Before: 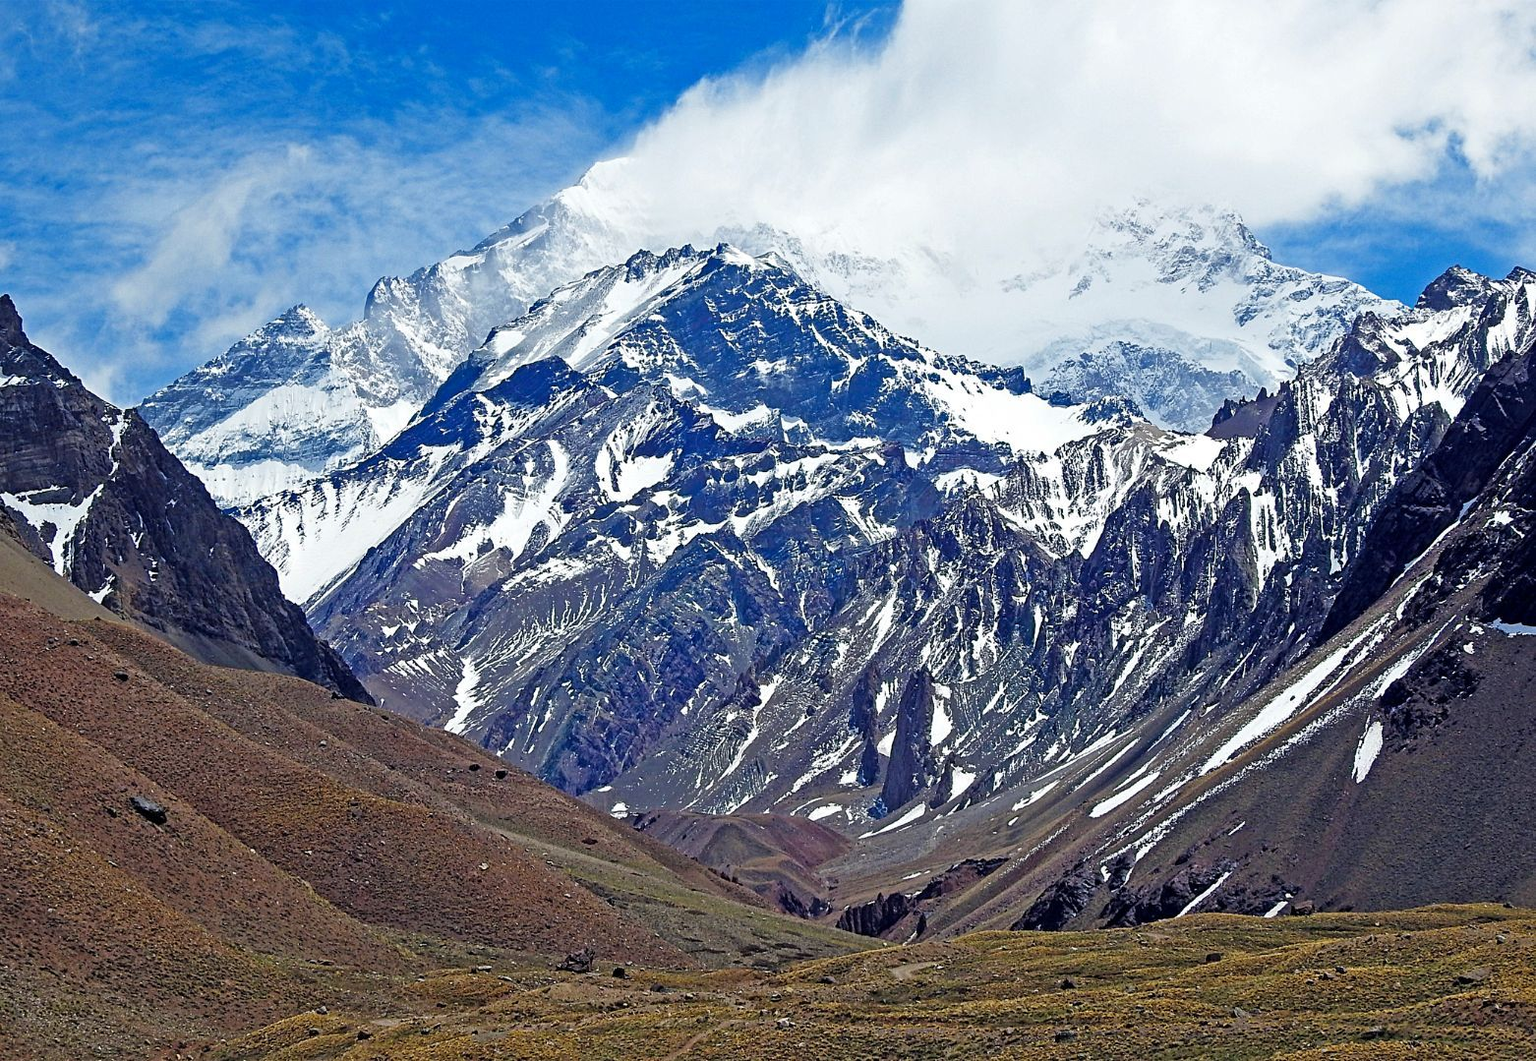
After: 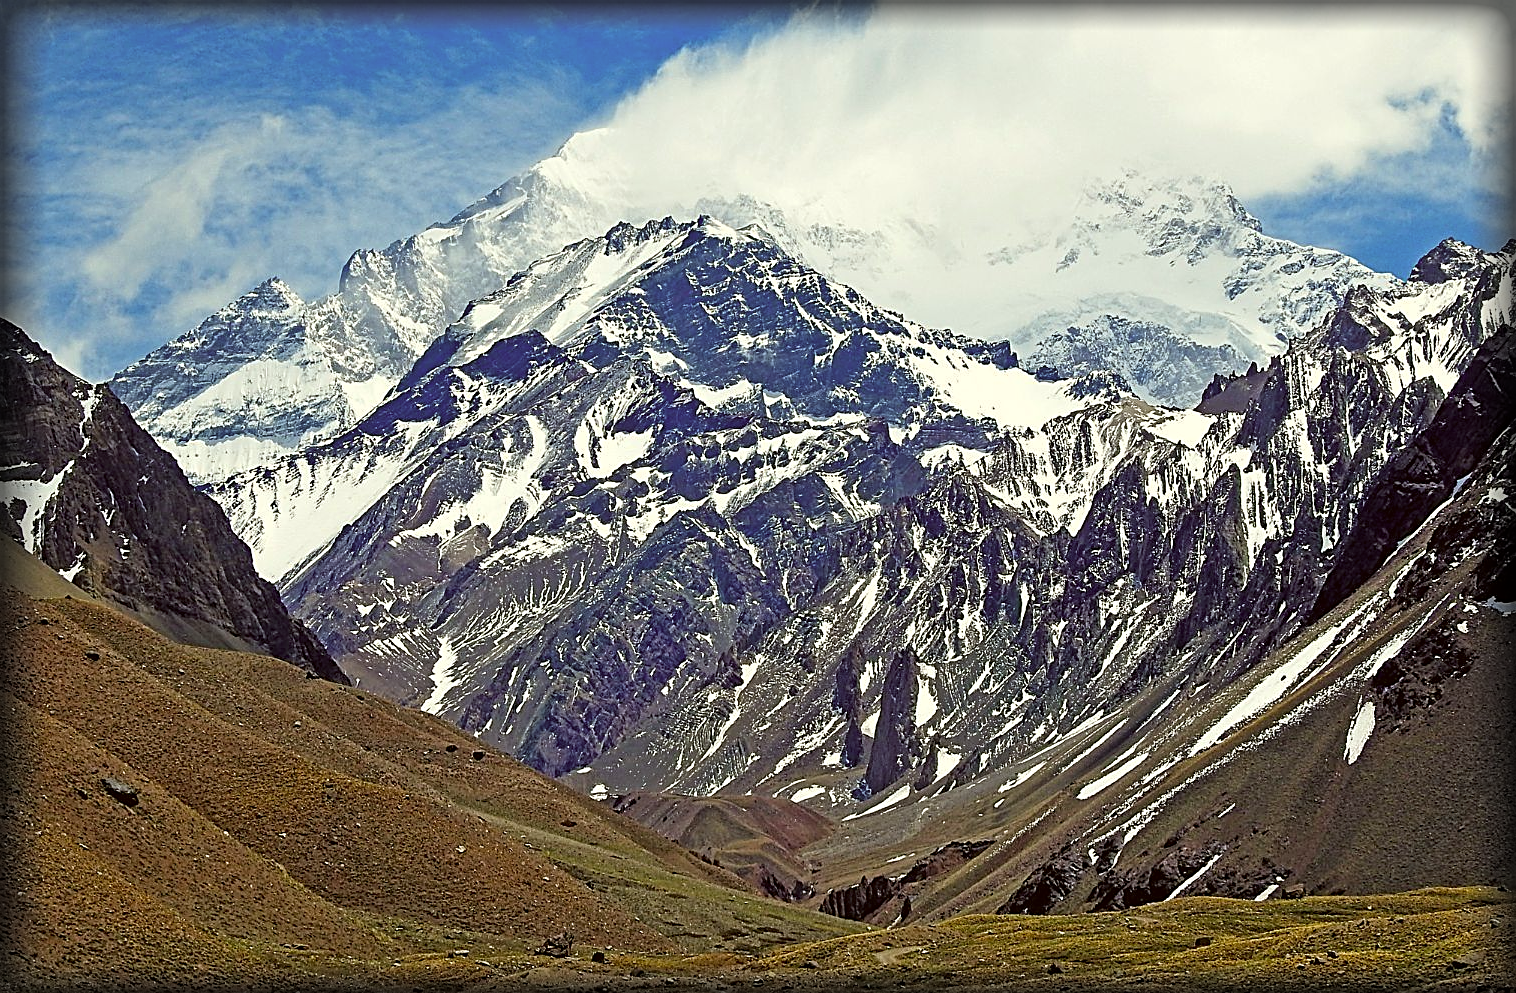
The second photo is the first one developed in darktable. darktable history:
color correction: highlights a* -1.66, highlights b* 10.53, shadows a* 0.882, shadows b* 19.2
tone equalizer: on, module defaults
vignetting: fall-off start 93.82%, fall-off radius 5.77%, brightness -0.828, automatic ratio true, width/height ratio 1.33, shape 0.047
crop: left 1.996%, top 2.982%, right 0.929%, bottom 4.911%
sharpen: on, module defaults
